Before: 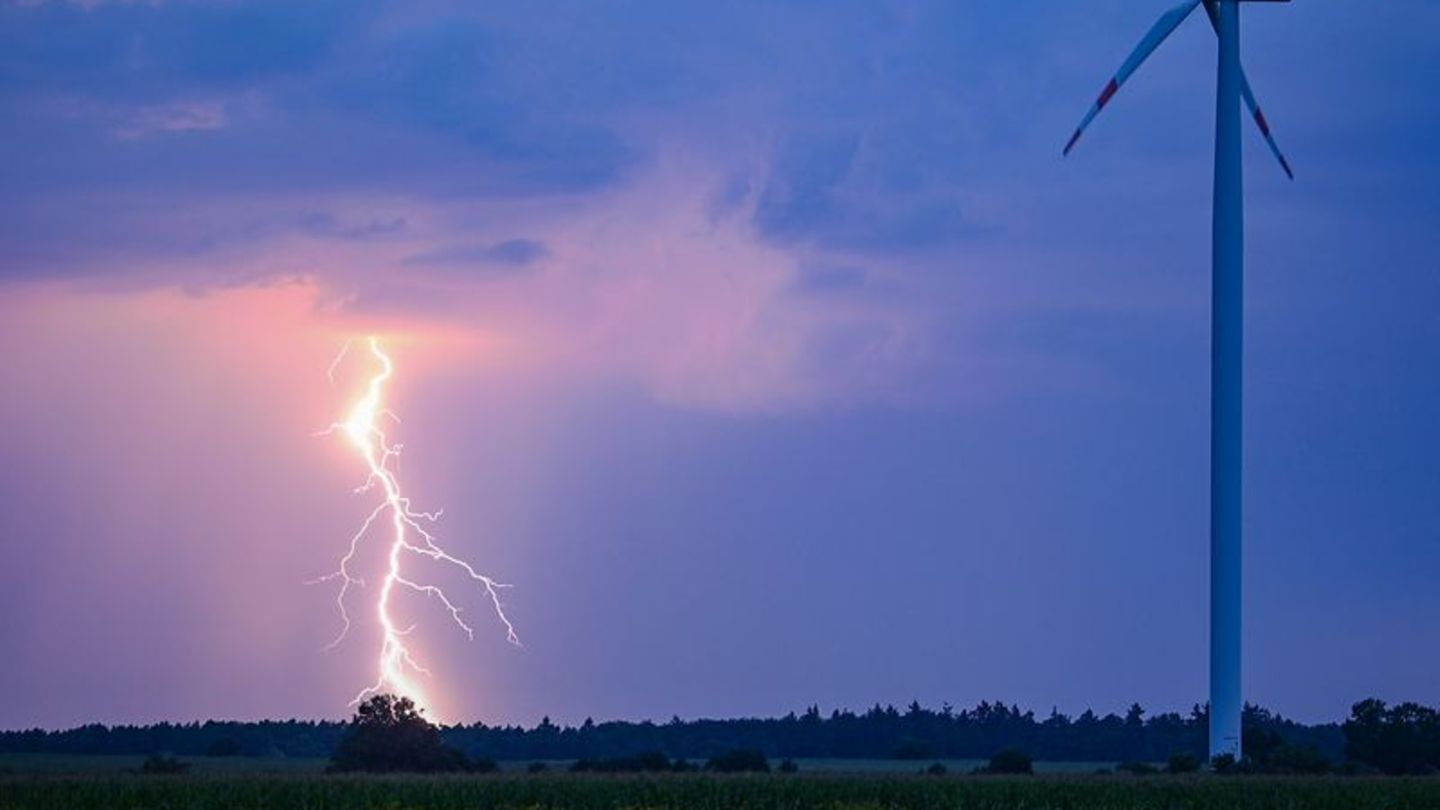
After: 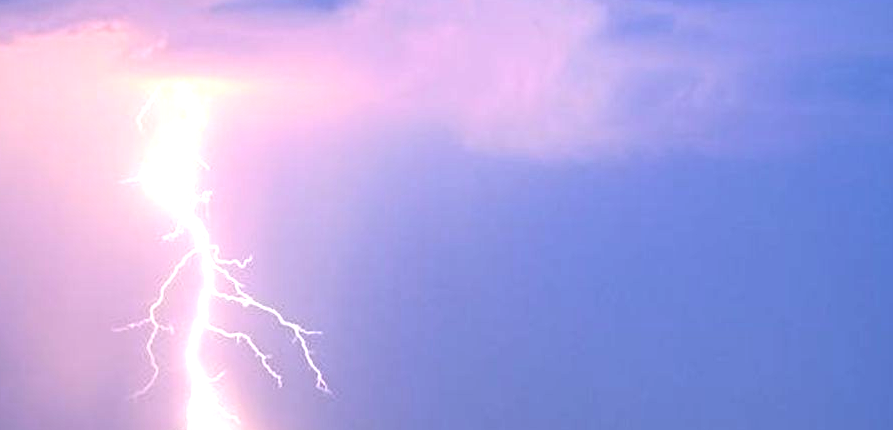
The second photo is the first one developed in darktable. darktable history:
crop: left 13.312%, top 31.28%, right 24.627%, bottom 15.582%
tone equalizer: -8 EV -1.08 EV, -7 EV -1.01 EV, -6 EV -0.867 EV, -5 EV -0.578 EV, -3 EV 0.578 EV, -2 EV 0.867 EV, -1 EV 1.01 EV, +0 EV 1.08 EV, edges refinement/feathering 500, mask exposure compensation -1.57 EV, preserve details no
